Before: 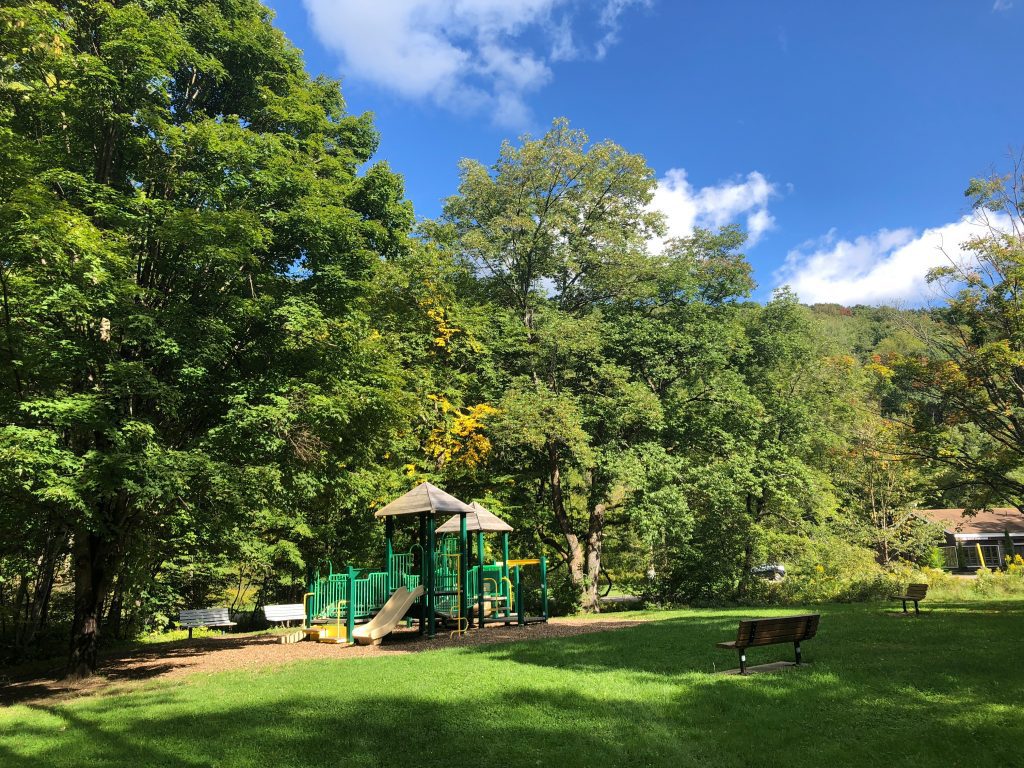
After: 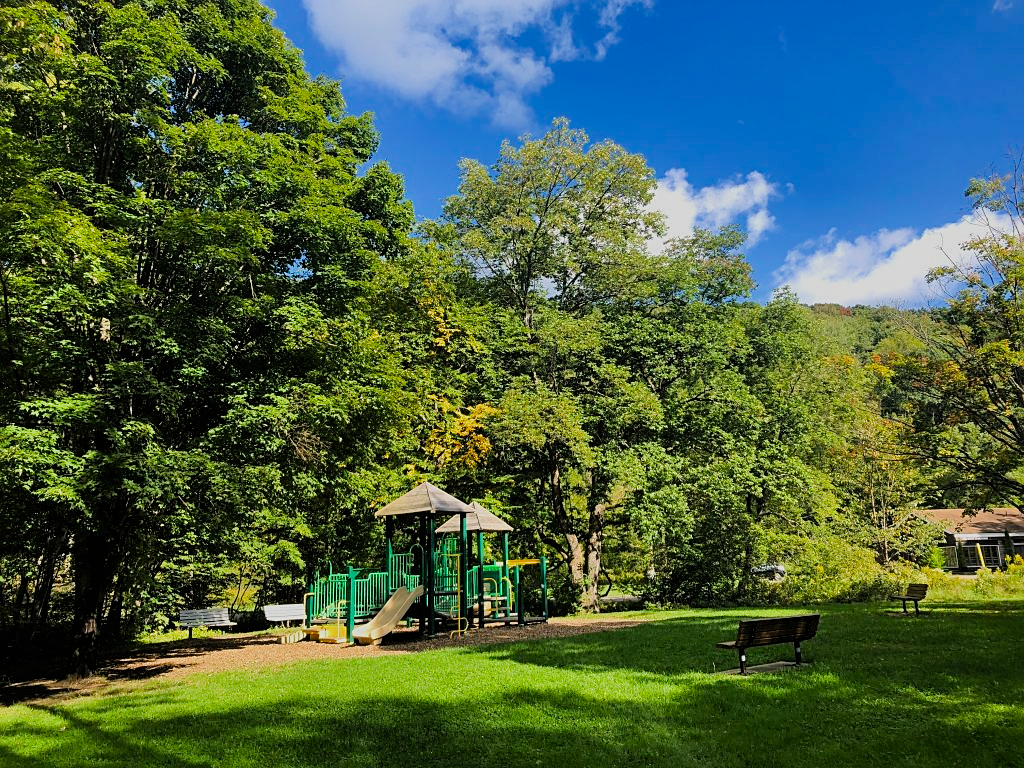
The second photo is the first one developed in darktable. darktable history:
filmic rgb: black relative exposure -7.75 EV, white relative exposure 4.4 EV, threshold 3 EV, hardness 3.76, latitude 38.11%, contrast 0.966, highlights saturation mix 10%, shadows ↔ highlights balance 4.59%, color science v4 (2020), enable highlight reconstruction true
sharpen: on, module defaults
